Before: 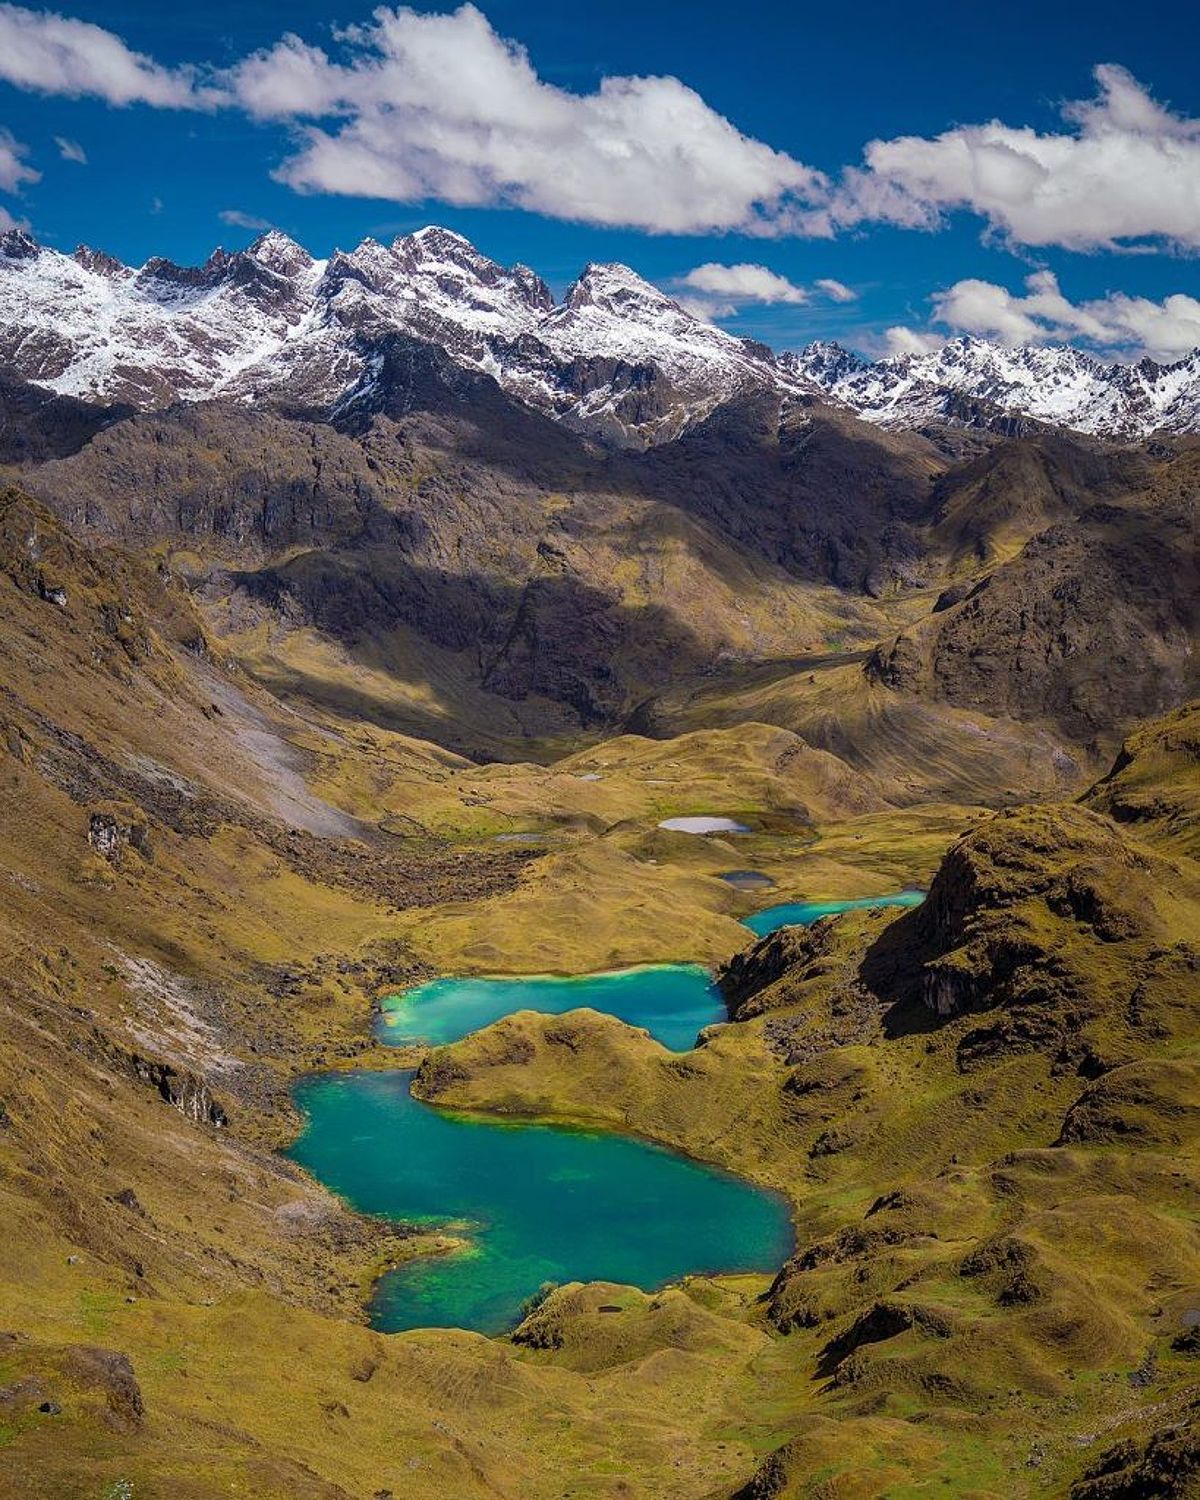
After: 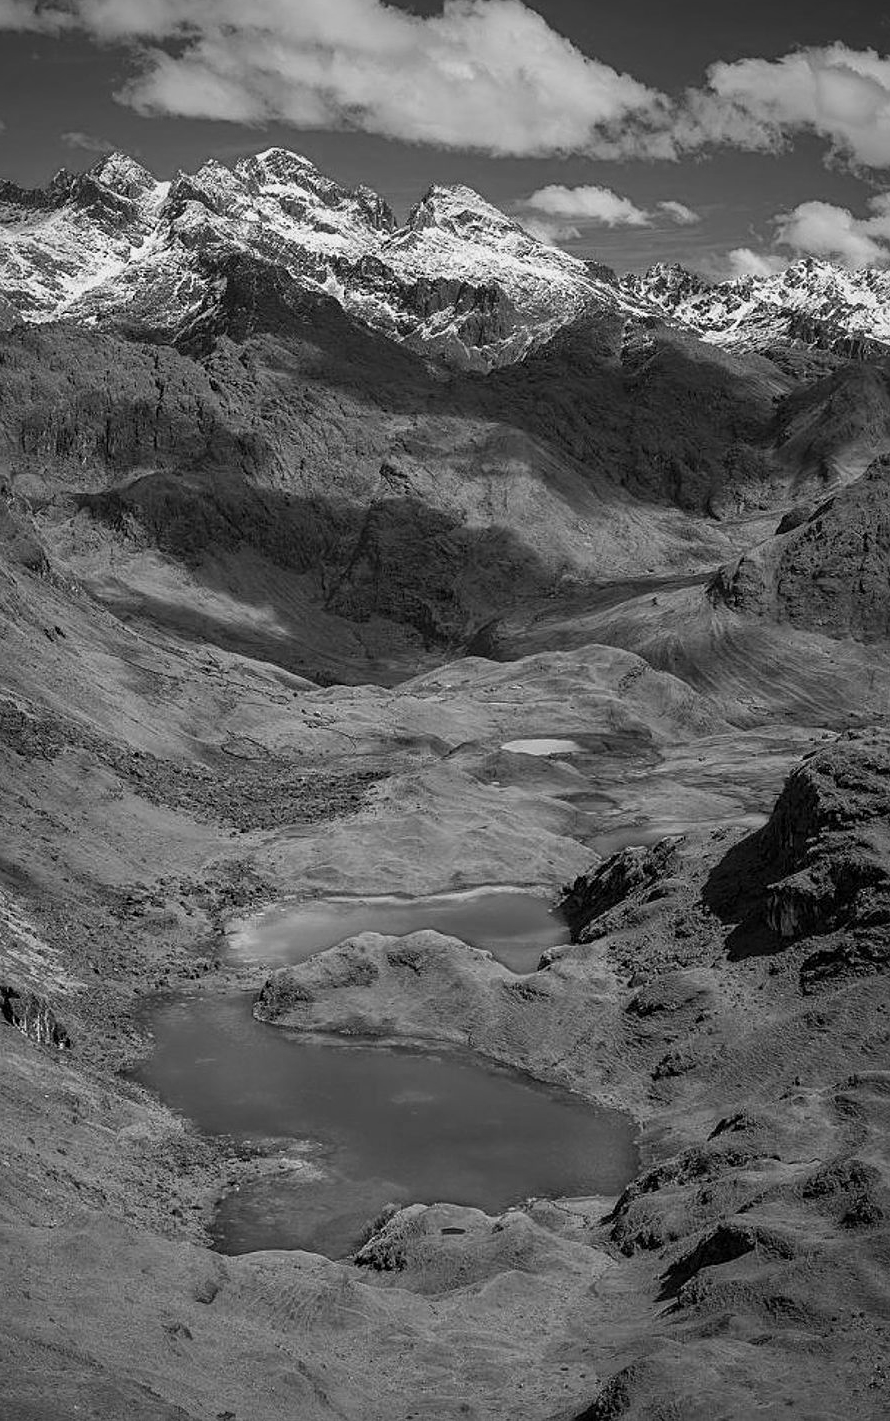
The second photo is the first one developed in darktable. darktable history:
vignetting: on, module defaults
monochrome: a 73.58, b 64.21
crop and rotate: left 13.15%, top 5.251%, right 12.609%
sharpen: amount 0.2
